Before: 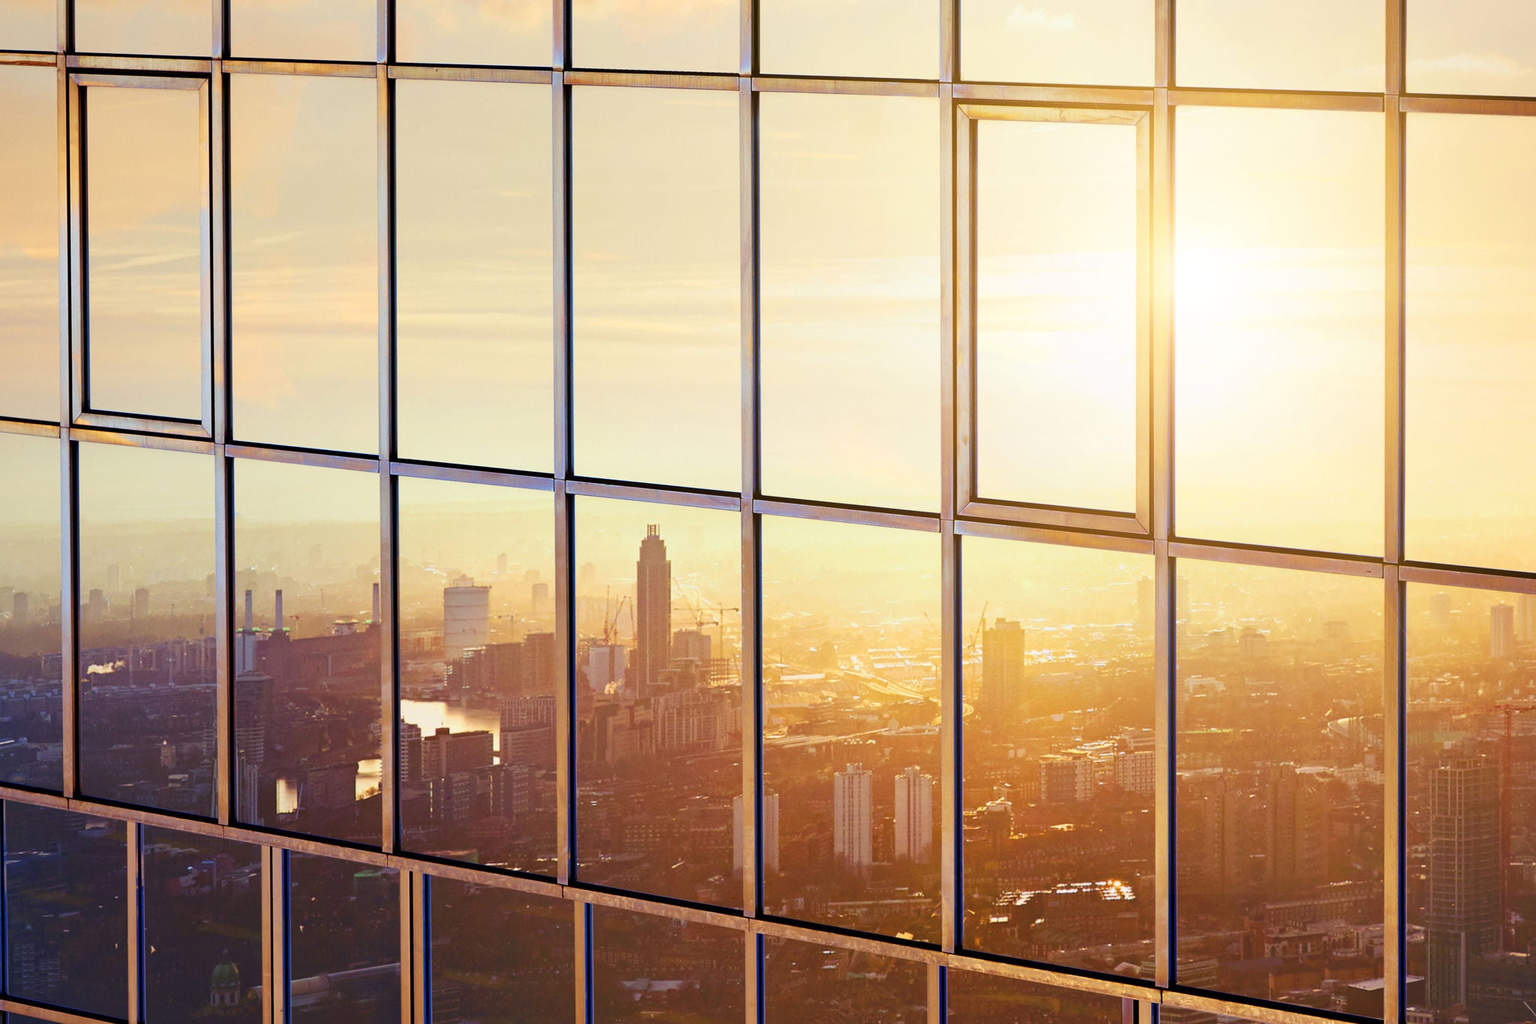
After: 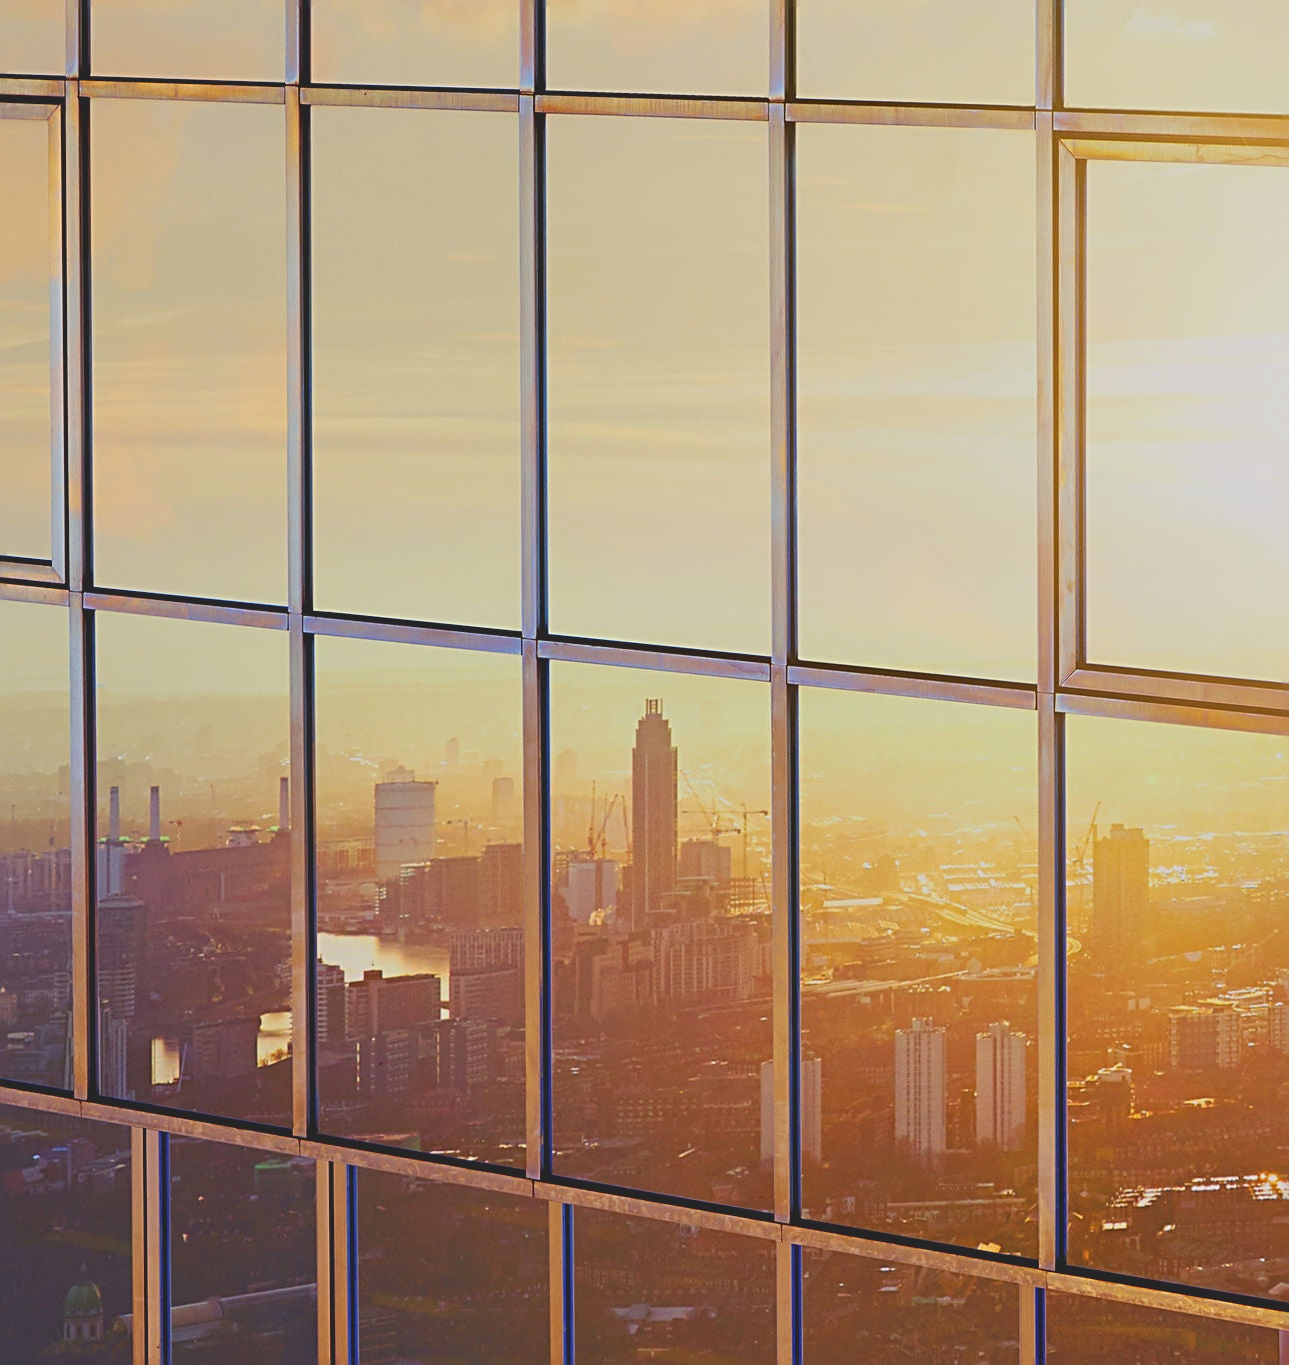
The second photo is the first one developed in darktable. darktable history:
contrast brightness saturation: contrast -0.286
sharpen: radius 2.739
crop: left 10.613%, right 26.432%
